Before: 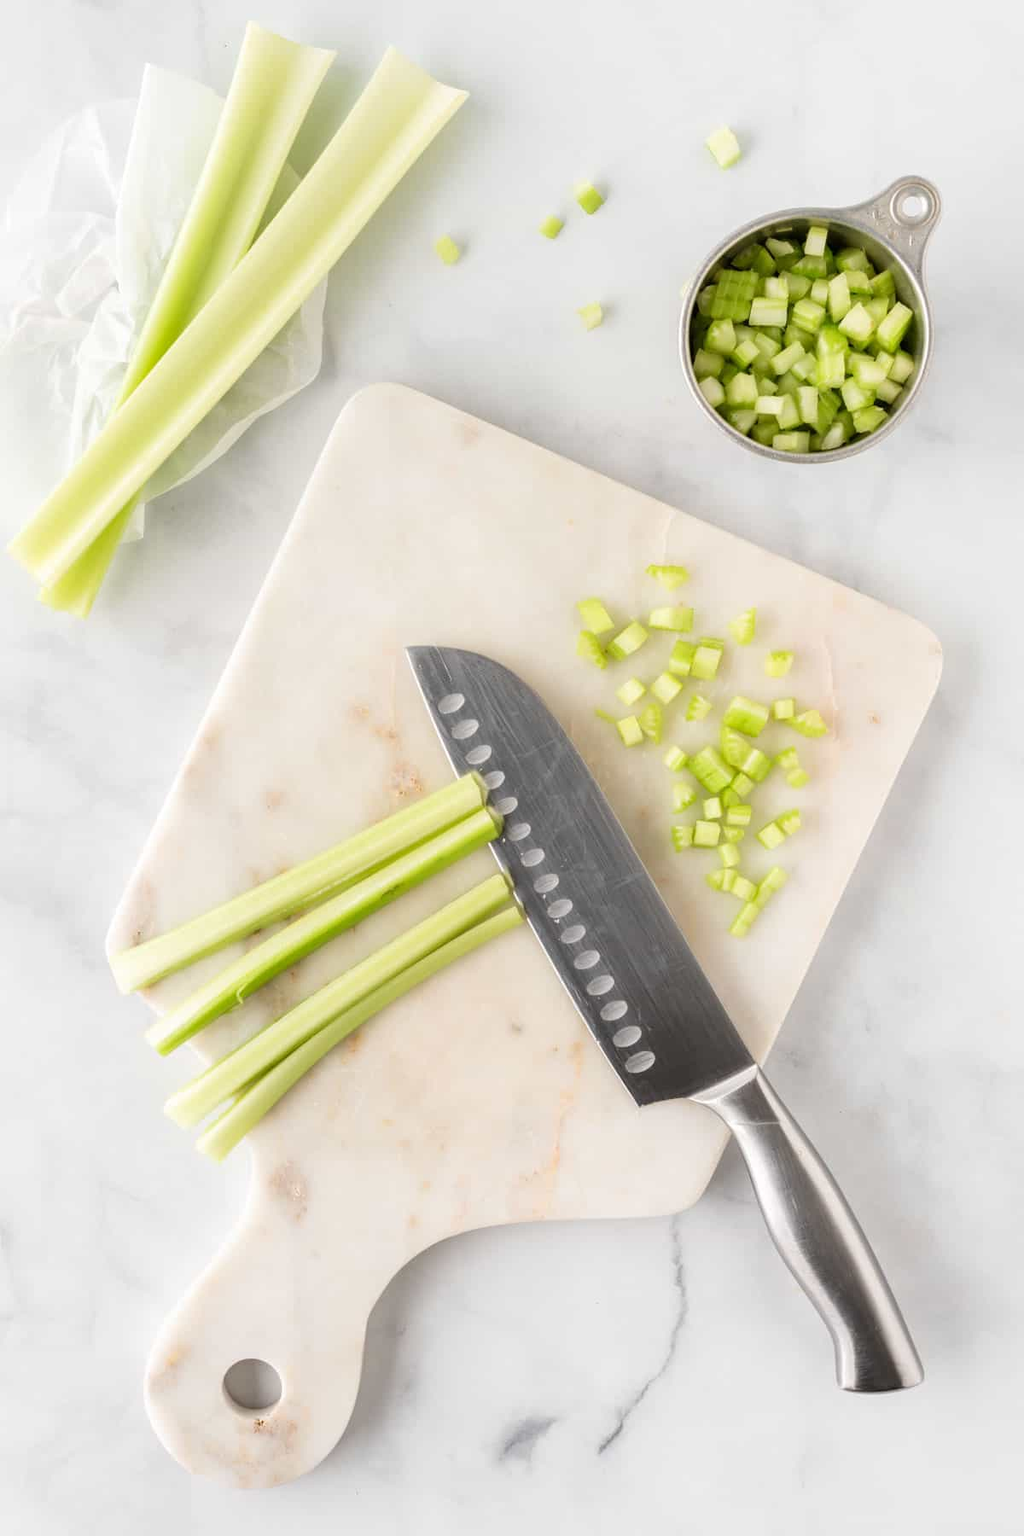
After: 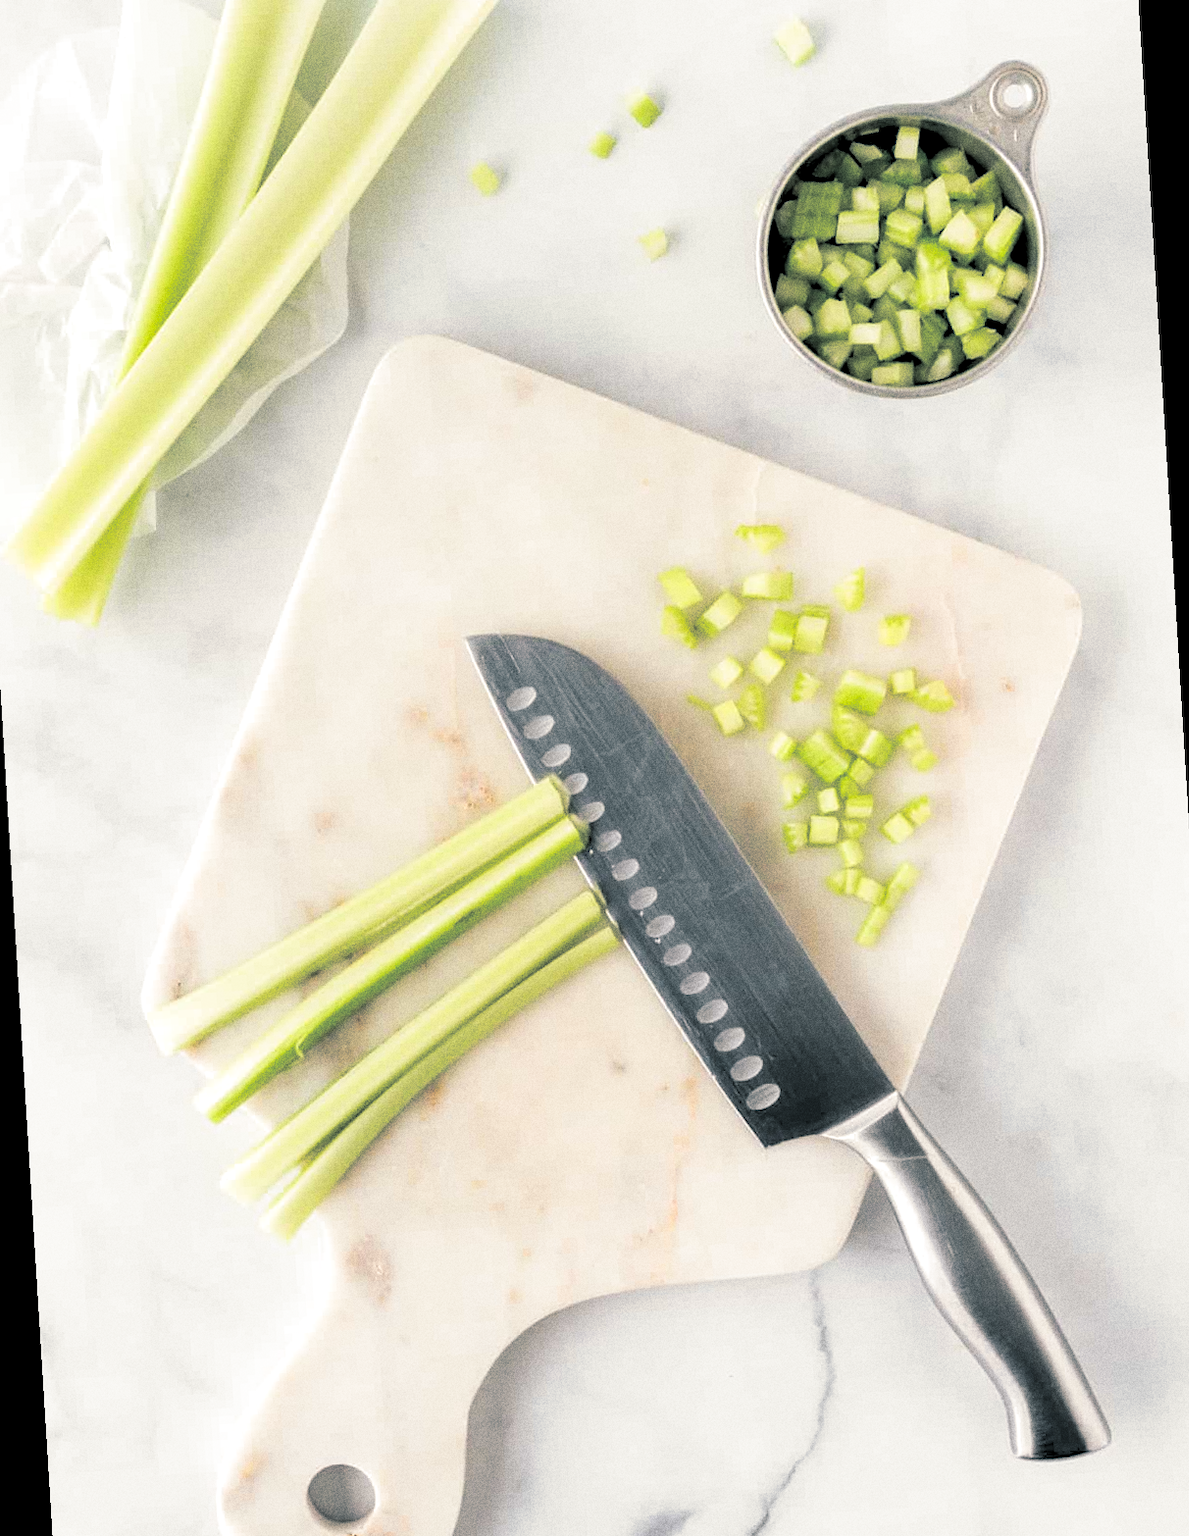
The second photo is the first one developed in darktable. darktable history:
rgb levels: levels [[0.029, 0.461, 0.922], [0, 0.5, 1], [0, 0.5, 1]]
rotate and perspective: rotation -3.52°, crop left 0.036, crop right 0.964, crop top 0.081, crop bottom 0.919
grain: coarseness 9.61 ISO, strength 35.62%
split-toning: shadows › hue 205.2°, shadows › saturation 0.29, highlights › hue 50.4°, highlights › saturation 0.38, balance -49.9
